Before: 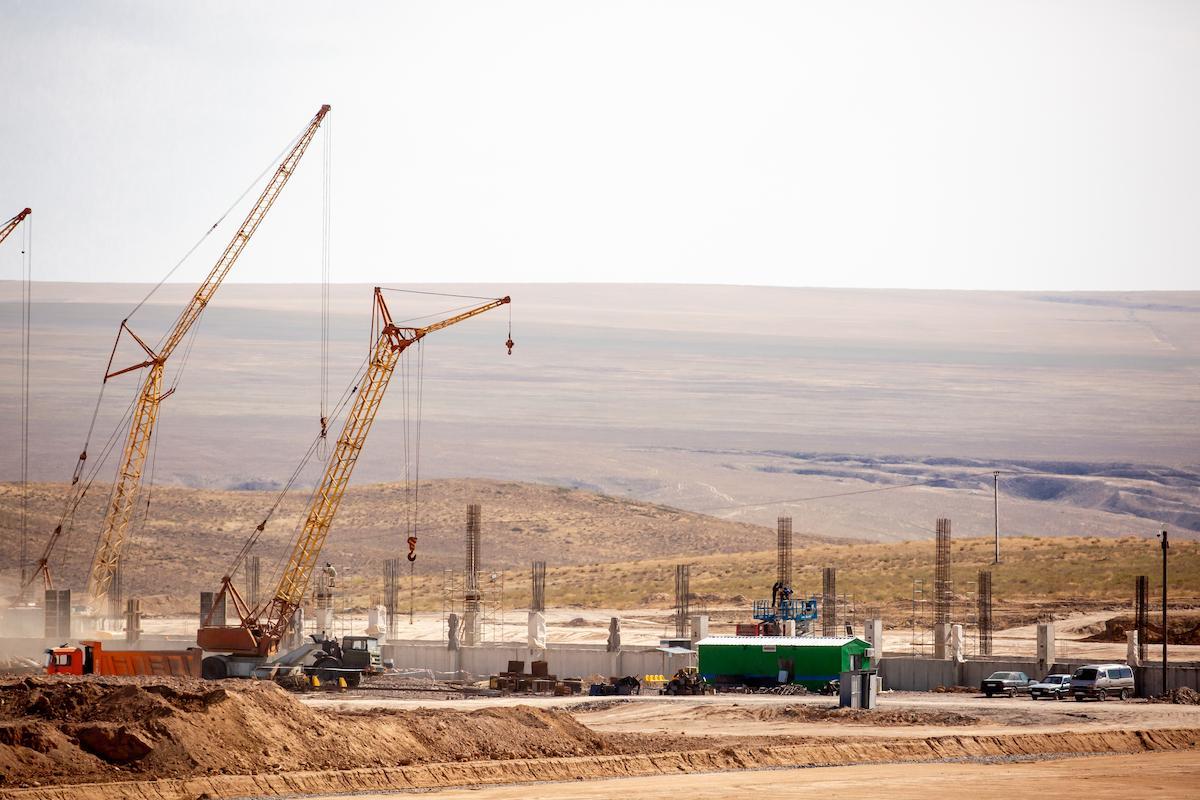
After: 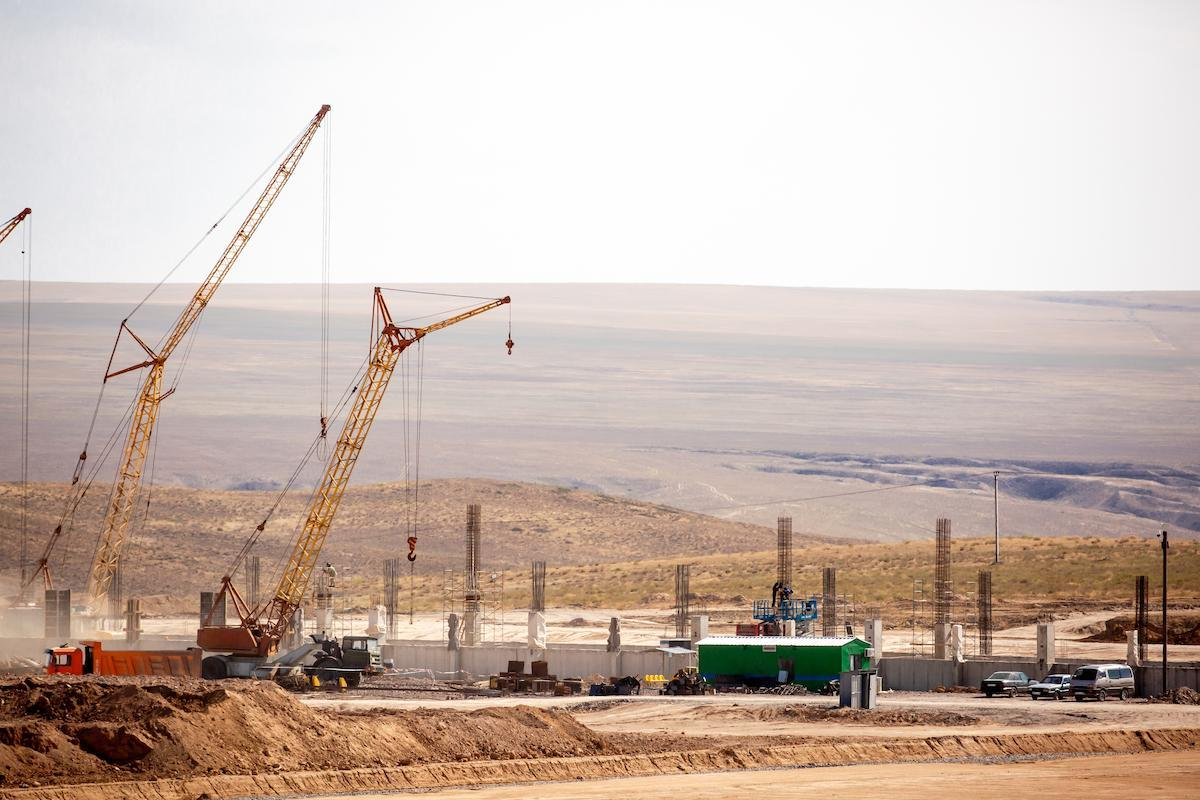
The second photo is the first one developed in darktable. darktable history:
exposure: exposure 0.028 EV, compensate highlight preservation false
